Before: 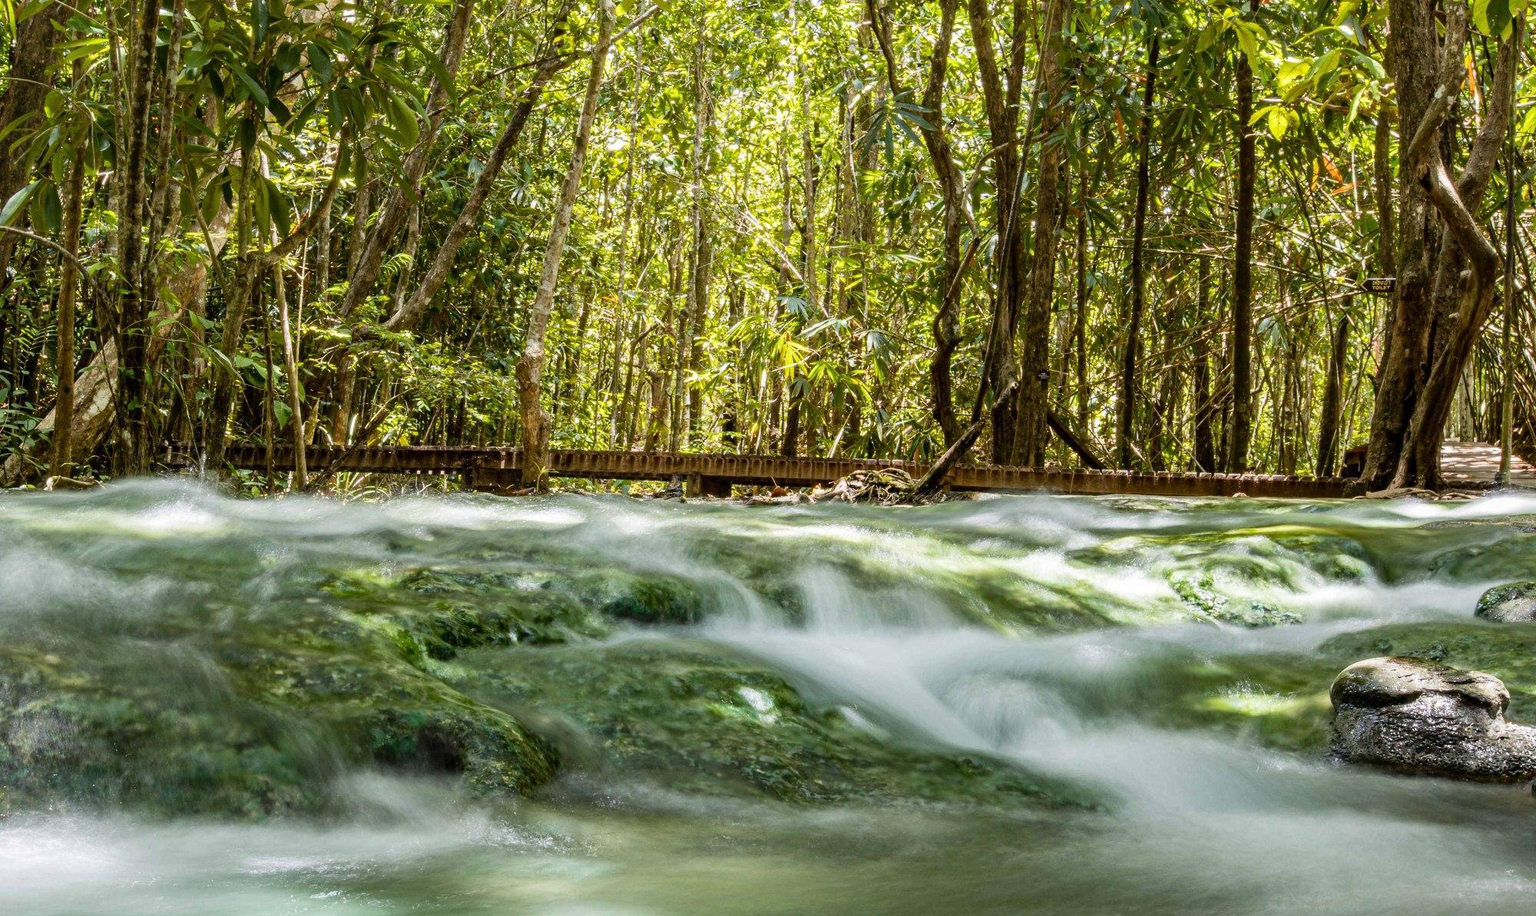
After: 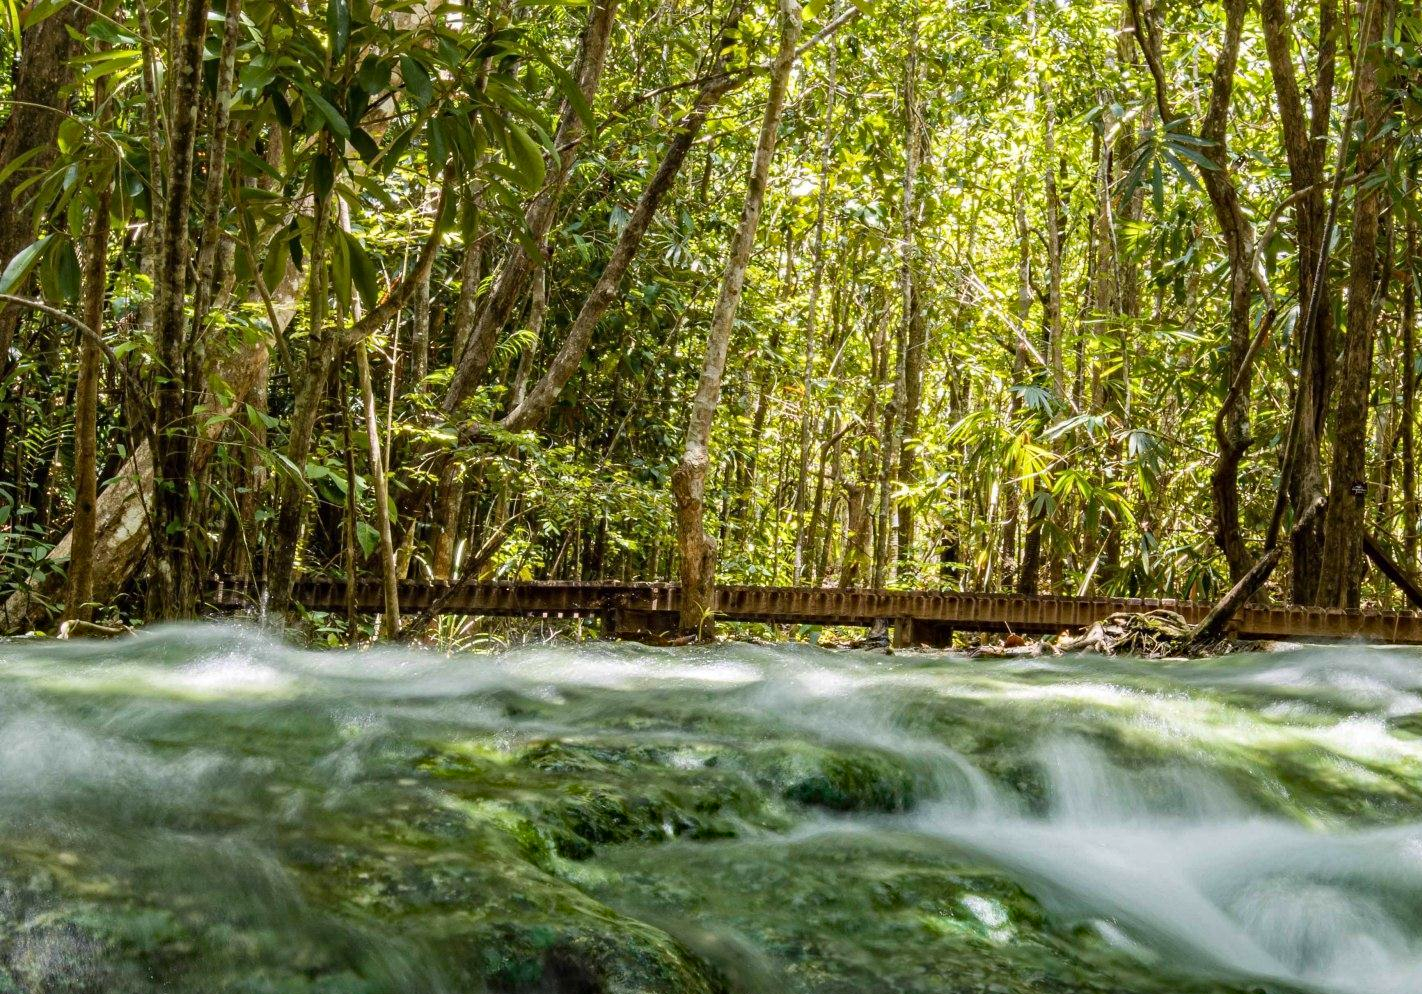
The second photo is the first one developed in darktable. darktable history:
haze removal: on, module defaults
crop: right 28.885%, bottom 16.626%
